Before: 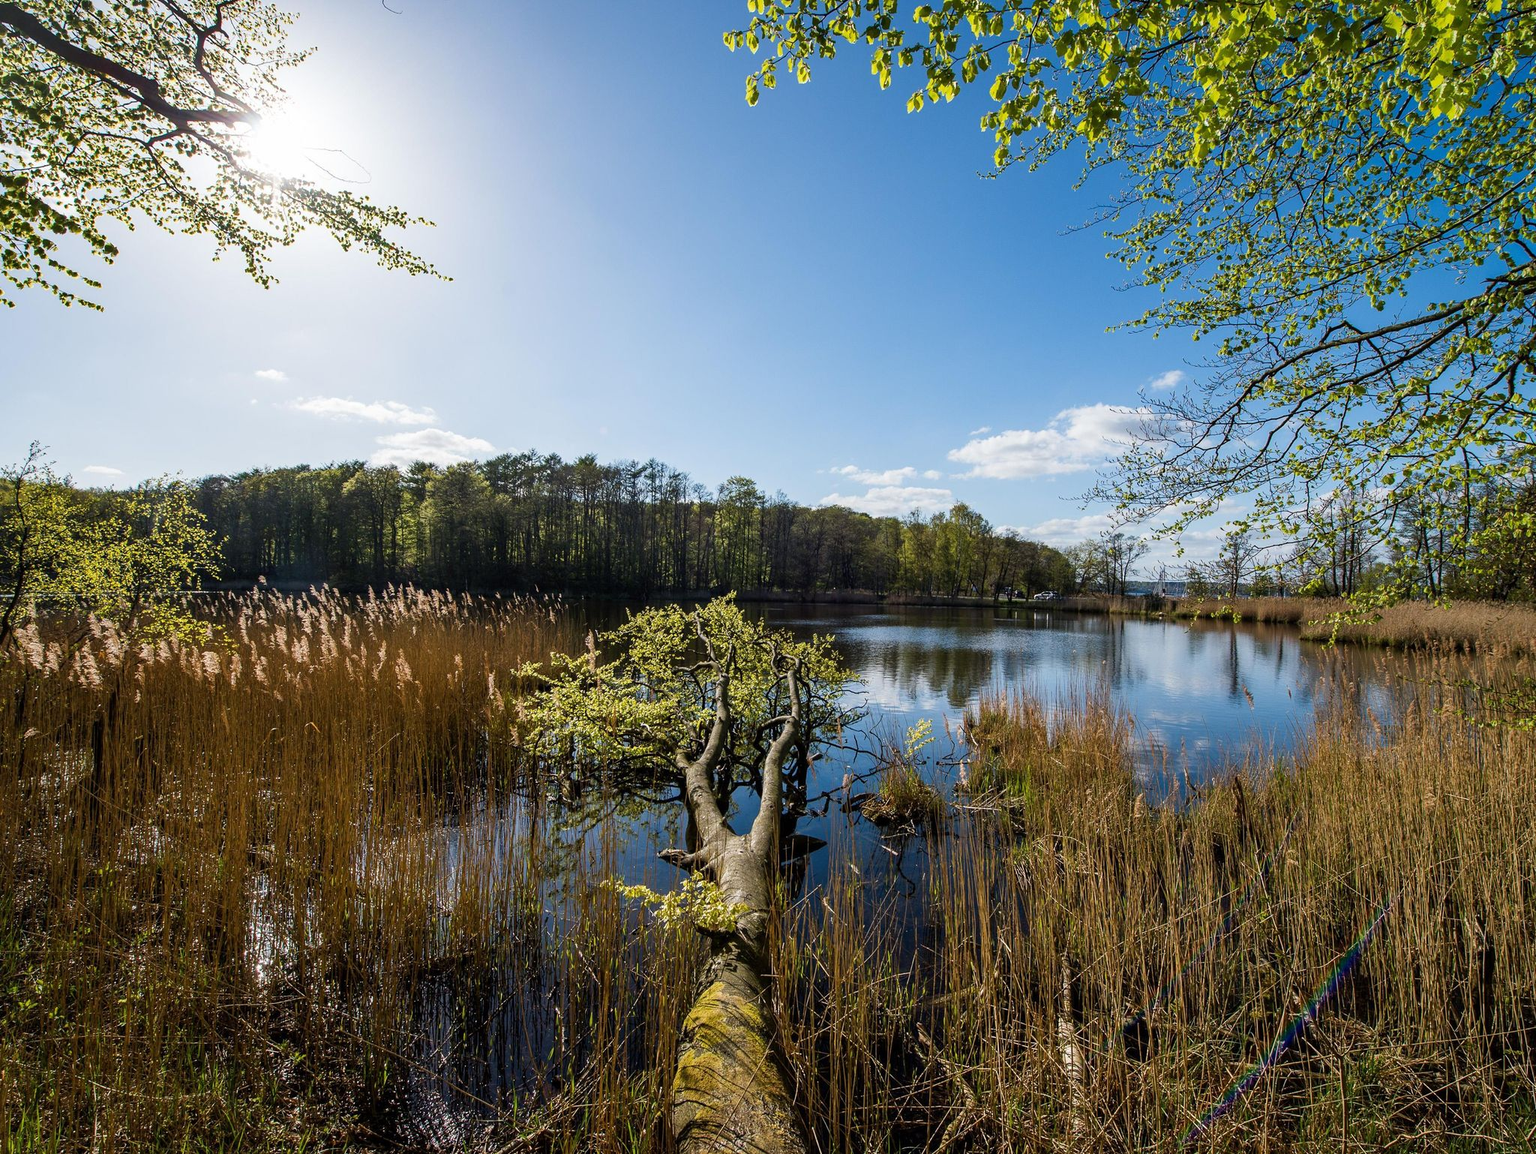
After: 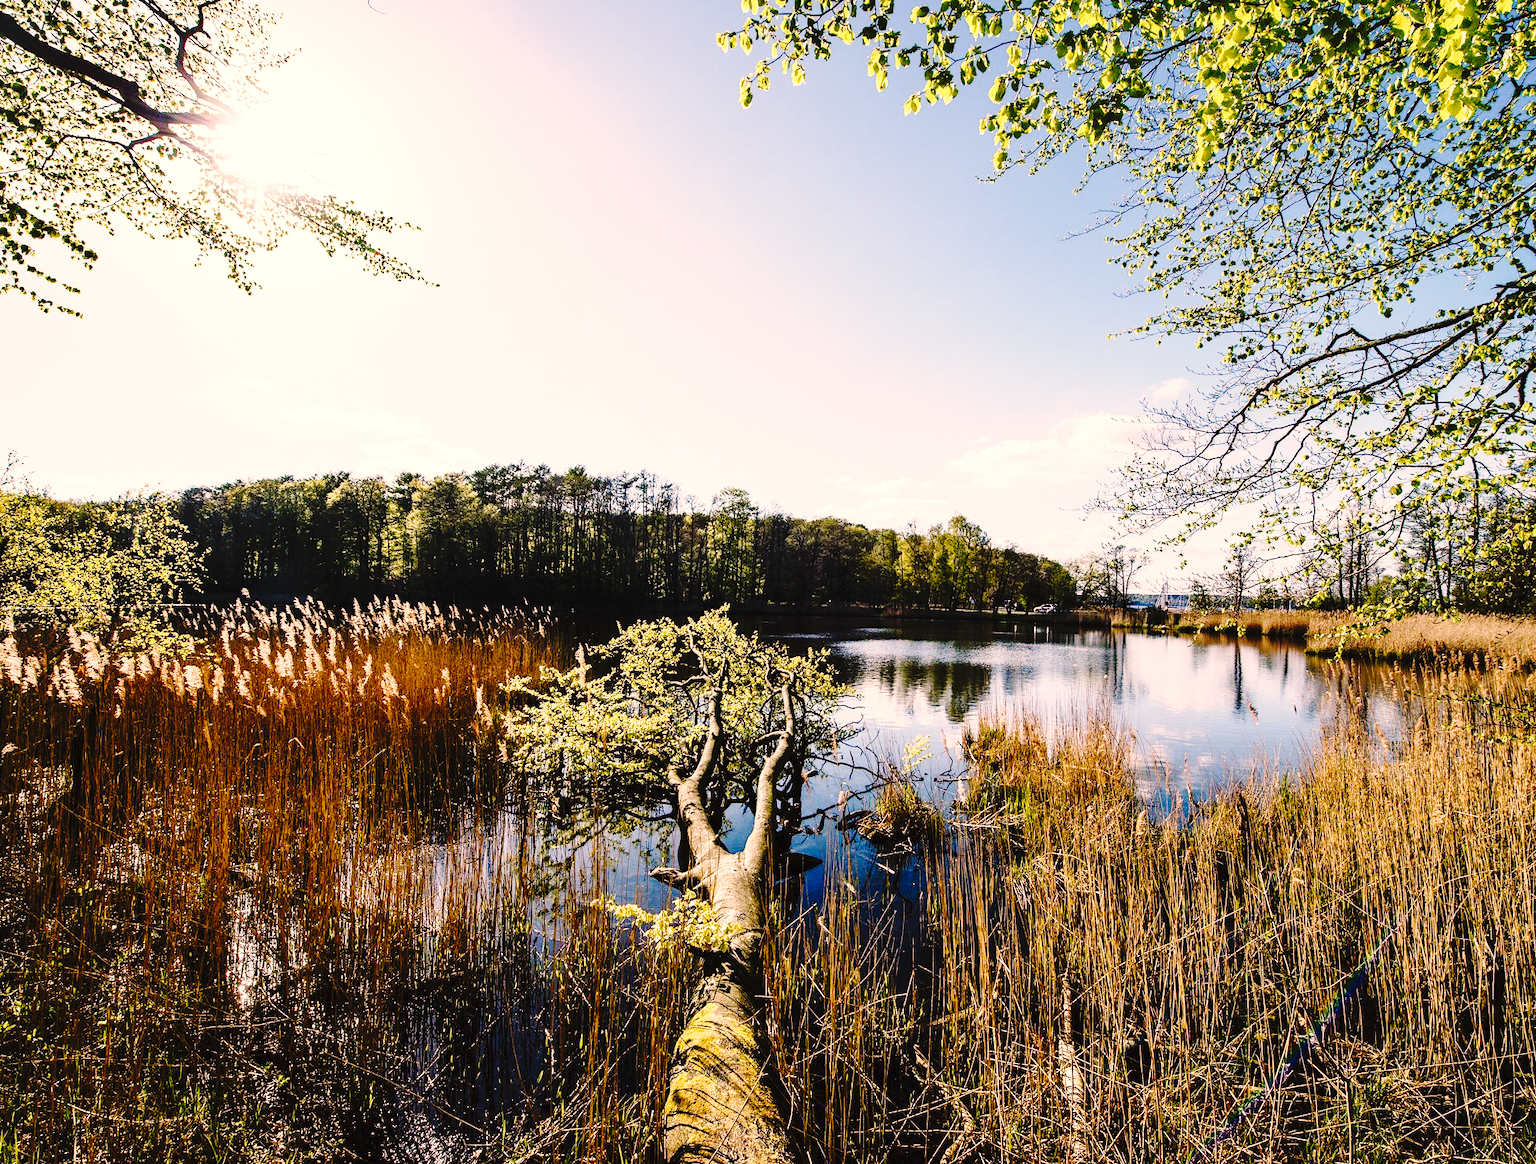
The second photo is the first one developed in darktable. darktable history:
color correction: highlights a* 11.9, highlights b* 11.4
crop and rotate: left 1.487%, right 0.645%, bottom 1.223%
tone equalizer: -8 EV -0.767 EV, -7 EV -0.701 EV, -6 EV -0.566 EV, -5 EV -0.386 EV, -3 EV 0.366 EV, -2 EV 0.6 EV, -1 EV 0.699 EV, +0 EV 0.765 EV, edges refinement/feathering 500, mask exposure compensation -1.57 EV, preserve details no
tone curve: curves: ch0 [(0, 0) (0.003, 0.031) (0.011, 0.033) (0.025, 0.038) (0.044, 0.049) (0.069, 0.059) (0.1, 0.071) (0.136, 0.093) (0.177, 0.142) (0.224, 0.204) (0.277, 0.292) (0.335, 0.387) (0.399, 0.484) (0.468, 0.567) (0.543, 0.643) (0.623, 0.712) (0.709, 0.776) (0.801, 0.837) (0.898, 0.903) (1, 1)], preserve colors none
base curve: curves: ch0 [(0, 0) (0.028, 0.03) (0.121, 0.232) (0.46, 0.748) (0.859, 0.968) (1, 1)], preserve colors none
